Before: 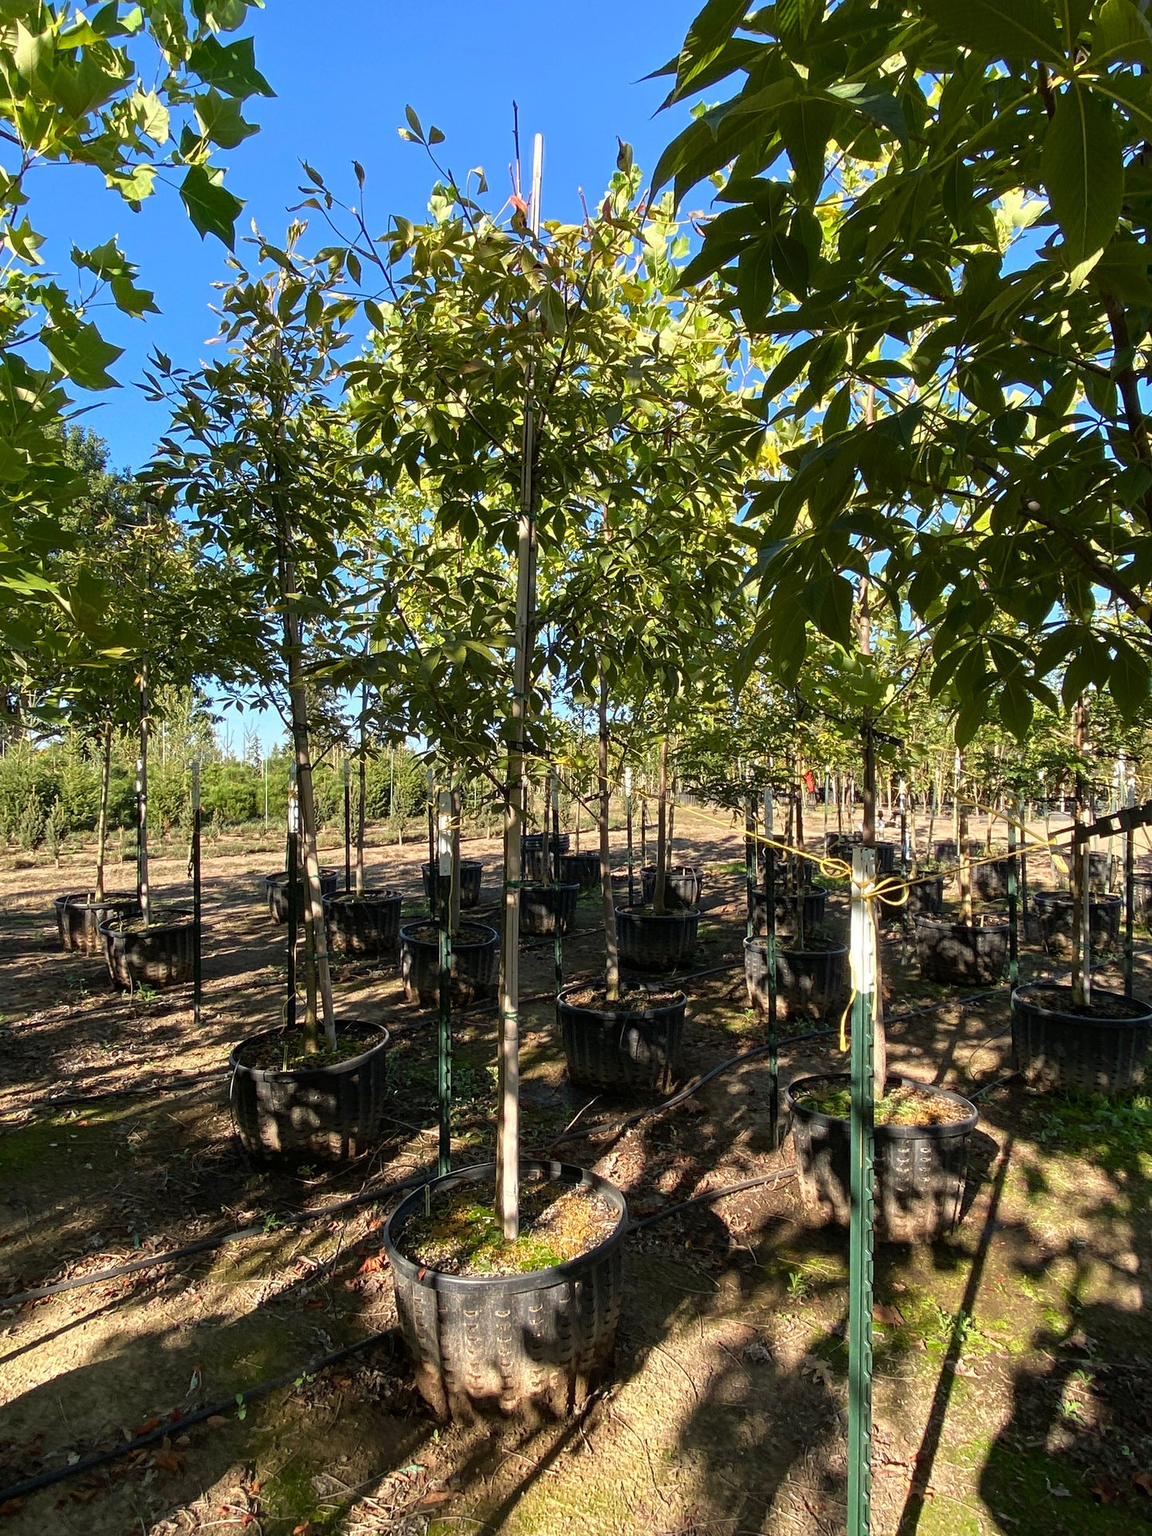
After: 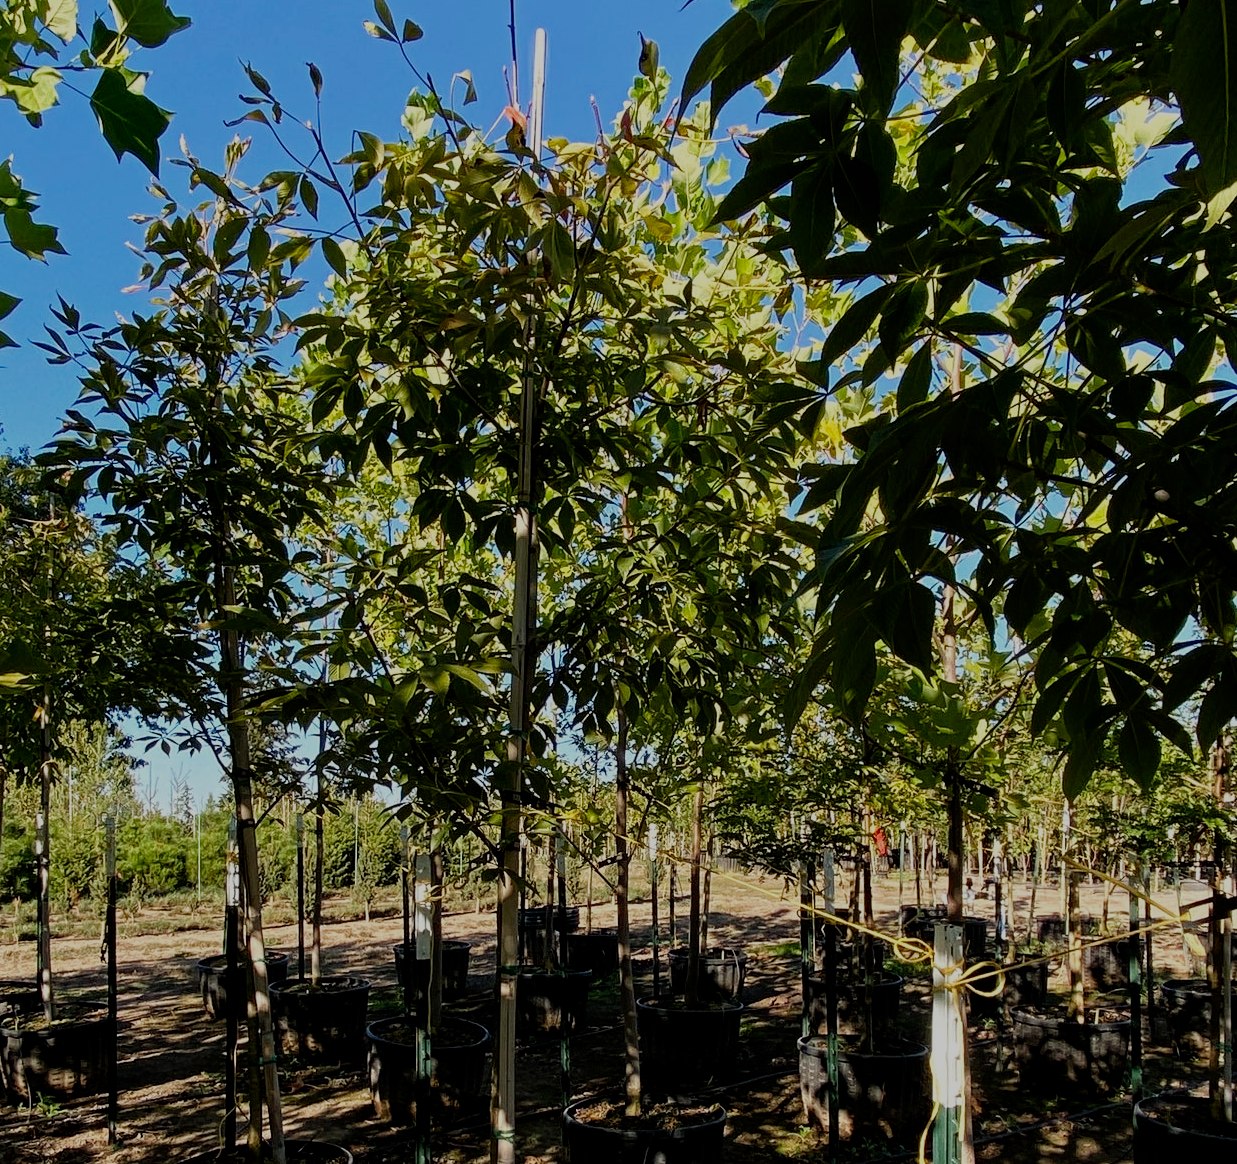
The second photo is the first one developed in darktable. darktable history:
filmic rgb: middle gray luminance 29%, black relative exposure -10.3 EV, white relative exposure 5.5 EV, threshold 6 EV, target black luminance 0%, hardness 3.95, latitude 2.04%, contrast 1.132, highlights saturation mix 5%, shadows ↔ highlights balance 15.11%, preserve chrominance no, color science v3 (2019), use custom middle-gray values true, iterations of high-quality reconstruction 0, enable highlight reconstruction true
crop and rotate: left 9.345%, top 7.22%, right 4.982%, bottom 32.331%
